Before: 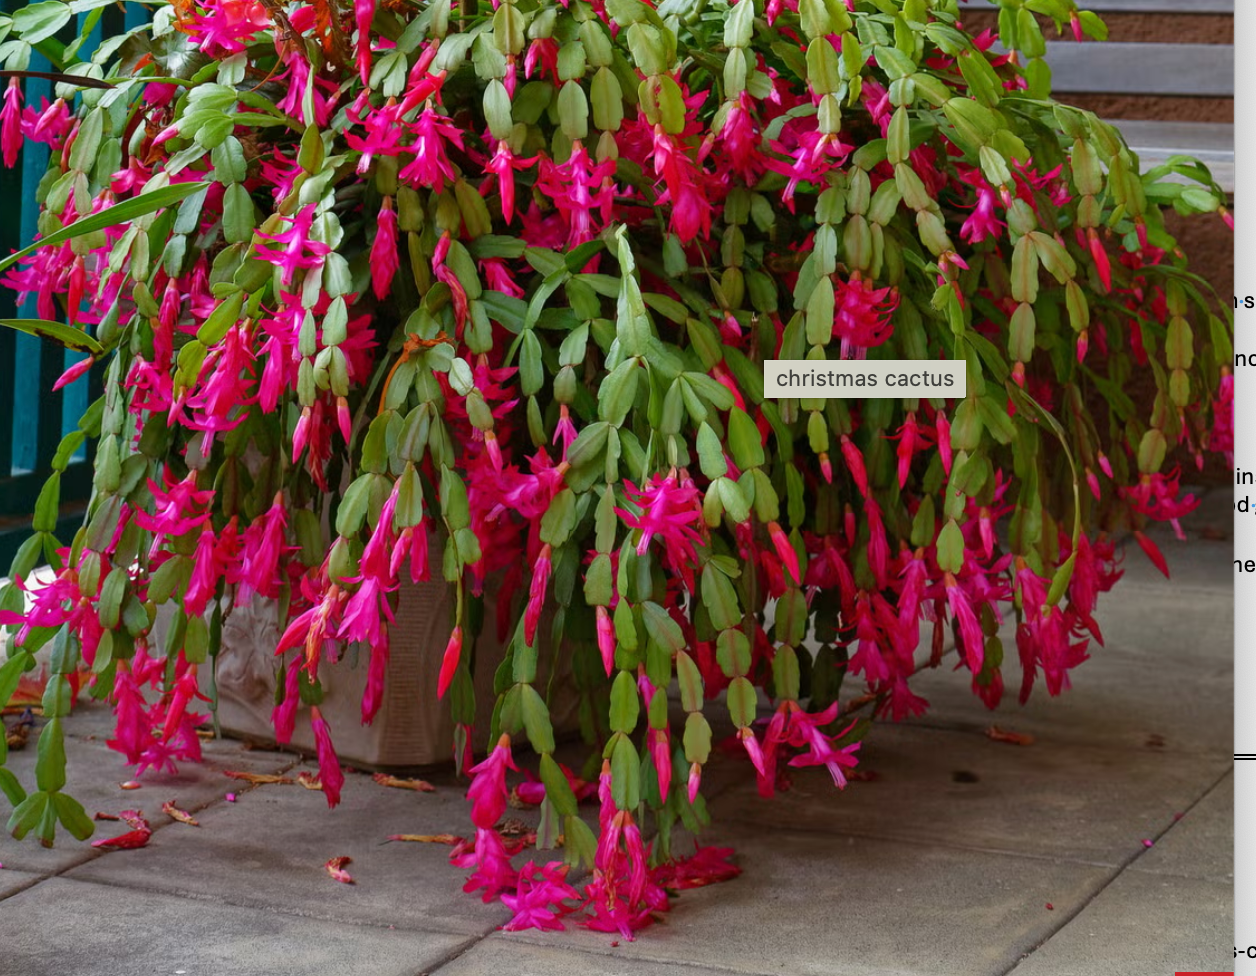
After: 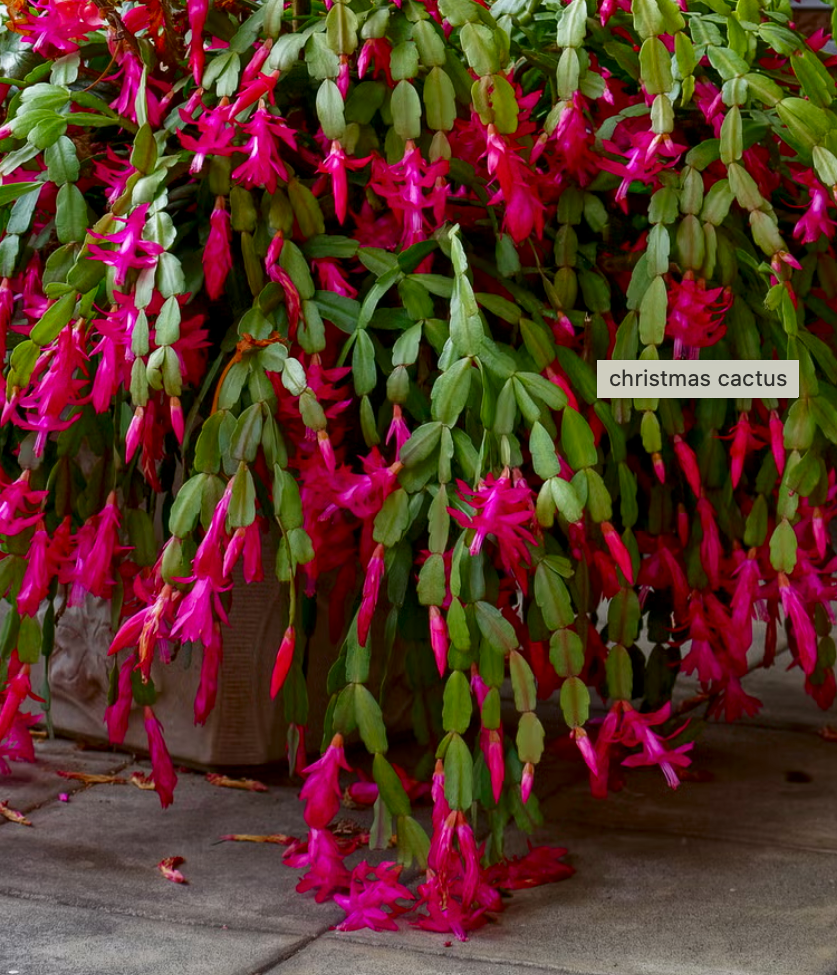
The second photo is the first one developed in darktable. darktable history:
contrast brightness saturation: contrast 0.066, brightness -0.128, saturation 0.047
shadows and highlights: shadows 20.98, highlights -80.93, soften with gaussian
crop and rotate: left 13.337%, right 19.978%
local contrast: highlights 101%, shadows 98%, detail 120%, midtone range 0.2
